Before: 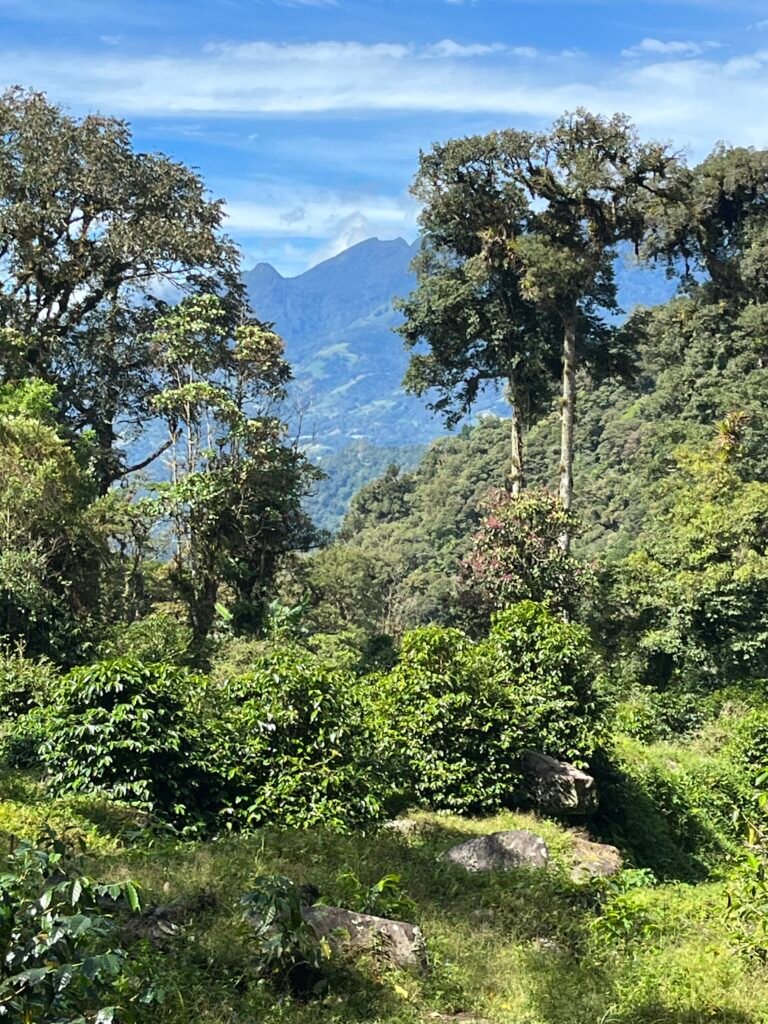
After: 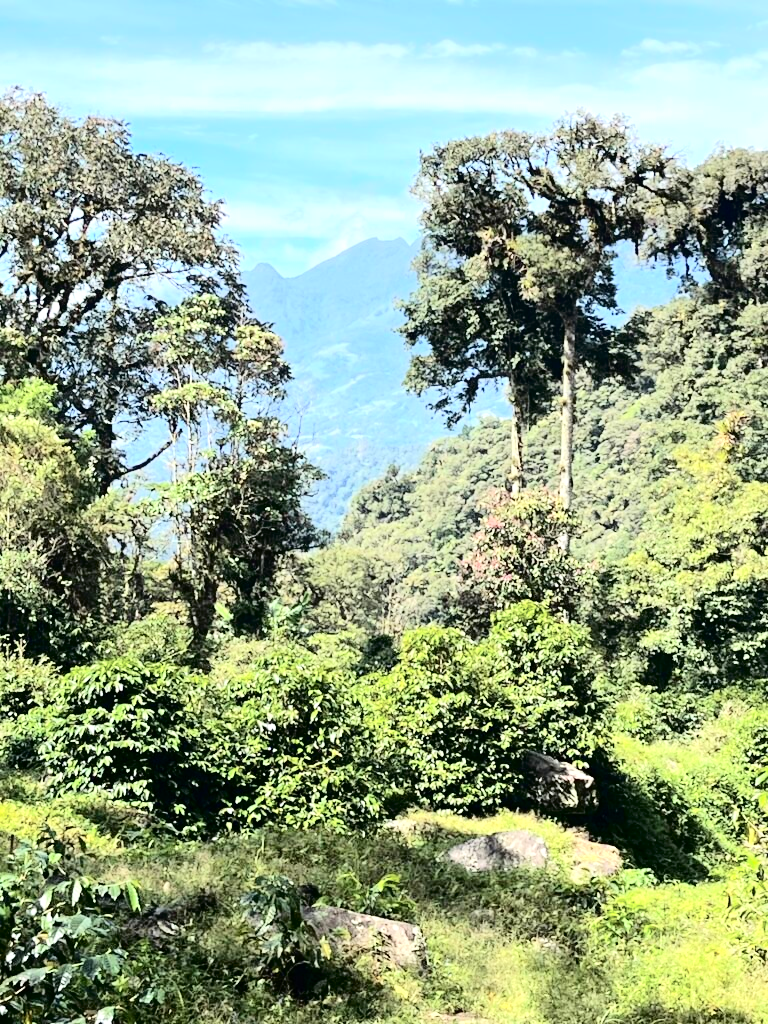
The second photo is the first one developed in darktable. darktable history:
tone curve: curves: ch0 [(0, 0) (0.003, 0.001) (0.011, 0.004) (0.025, 0.008) (0.044, 0.015) (0.069, 0.022) (0.1, 0.031) (0.136, 0.052) (0.177, 0.101) (0.224, 0.181) (0.277, 0.289) (0.335, 0.418) (0.399, 0.541) (0.468, 0.65) (0.543, 0.739) (0.623, 0.817) (0.709, 0.882) (0.801, 0.919) (0.898, 0.958) (1, 1)], color space Lab, independent channels, preserve colors none
exposure: black level correction 0, exposure 0.5 EV, compensate exposure bias true, compensate highlight preservation false
